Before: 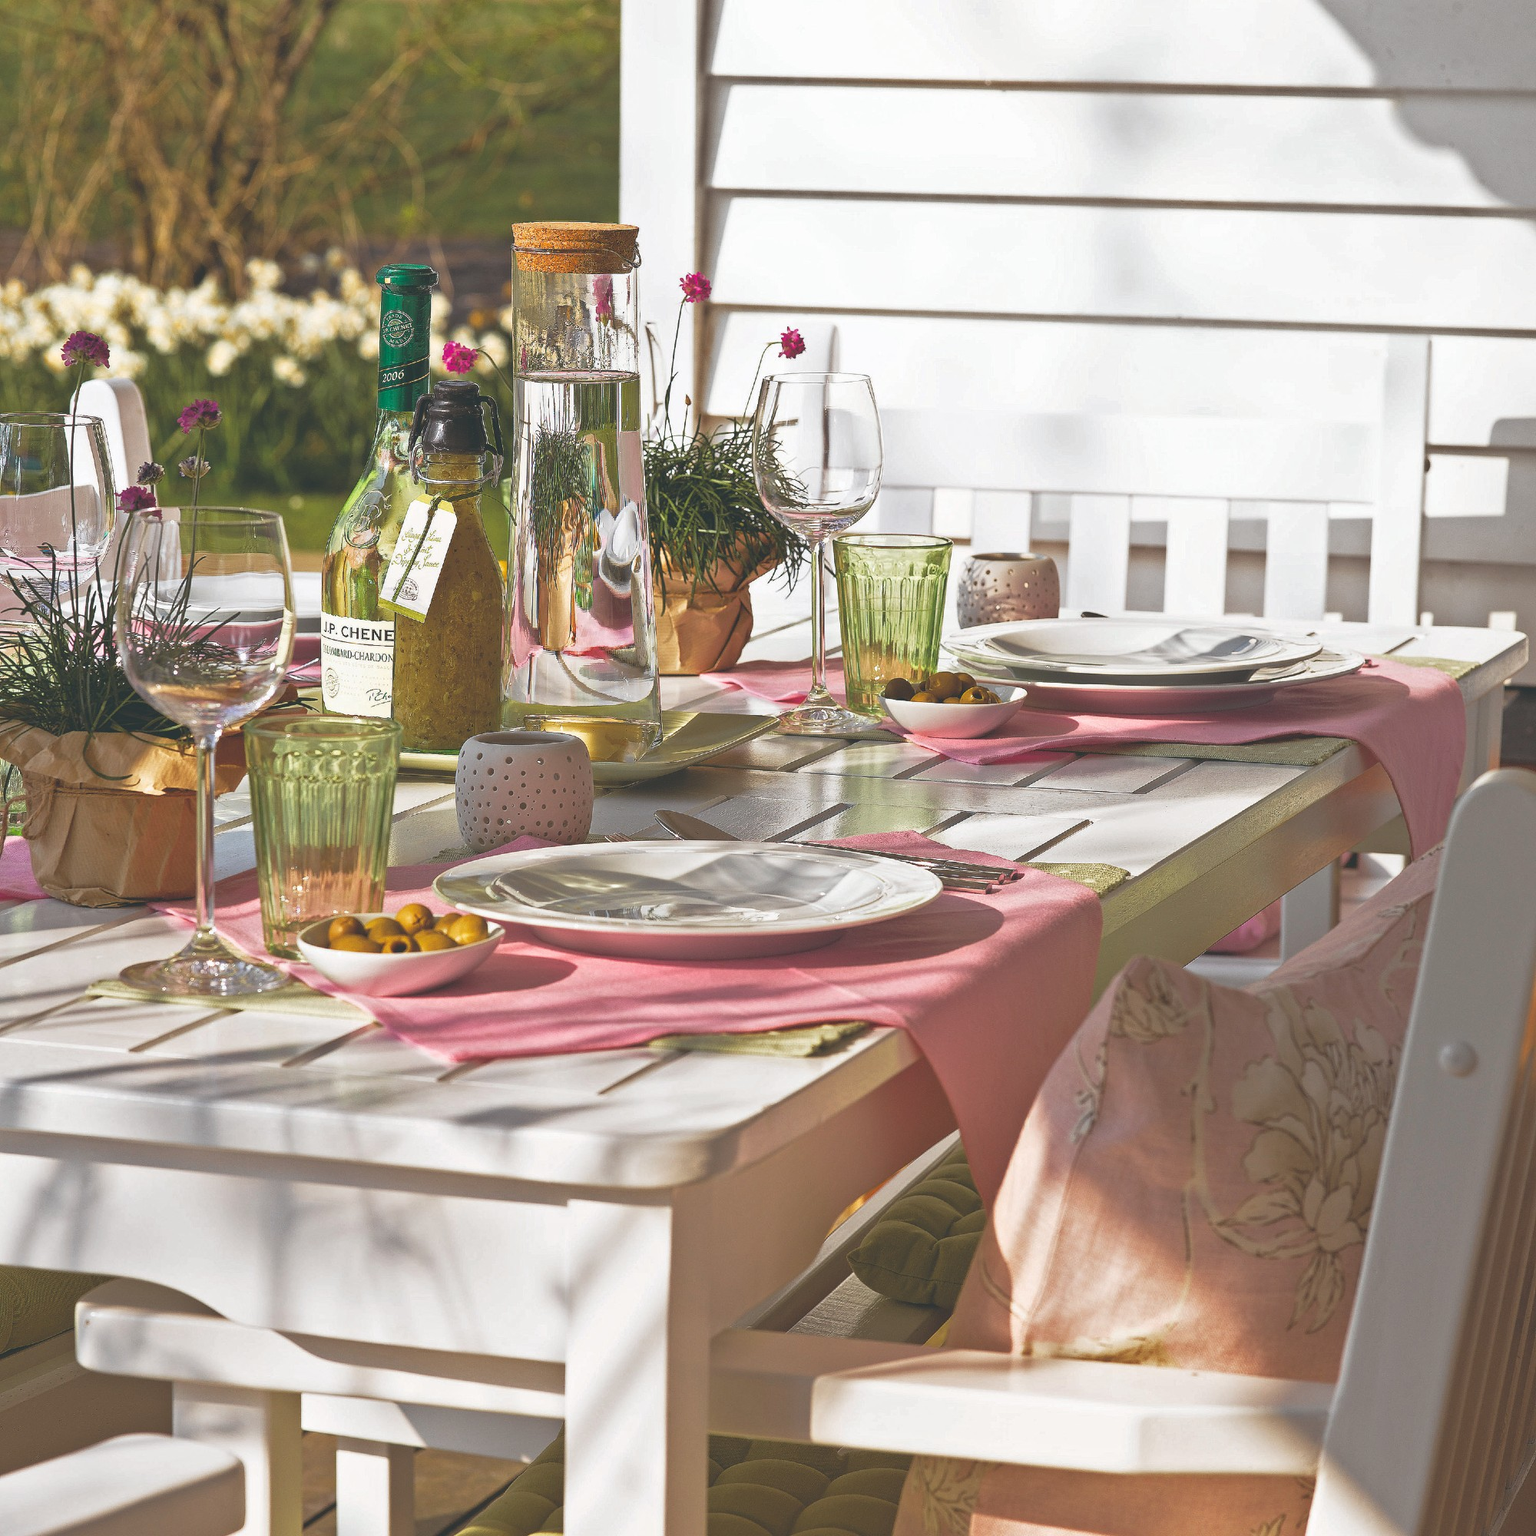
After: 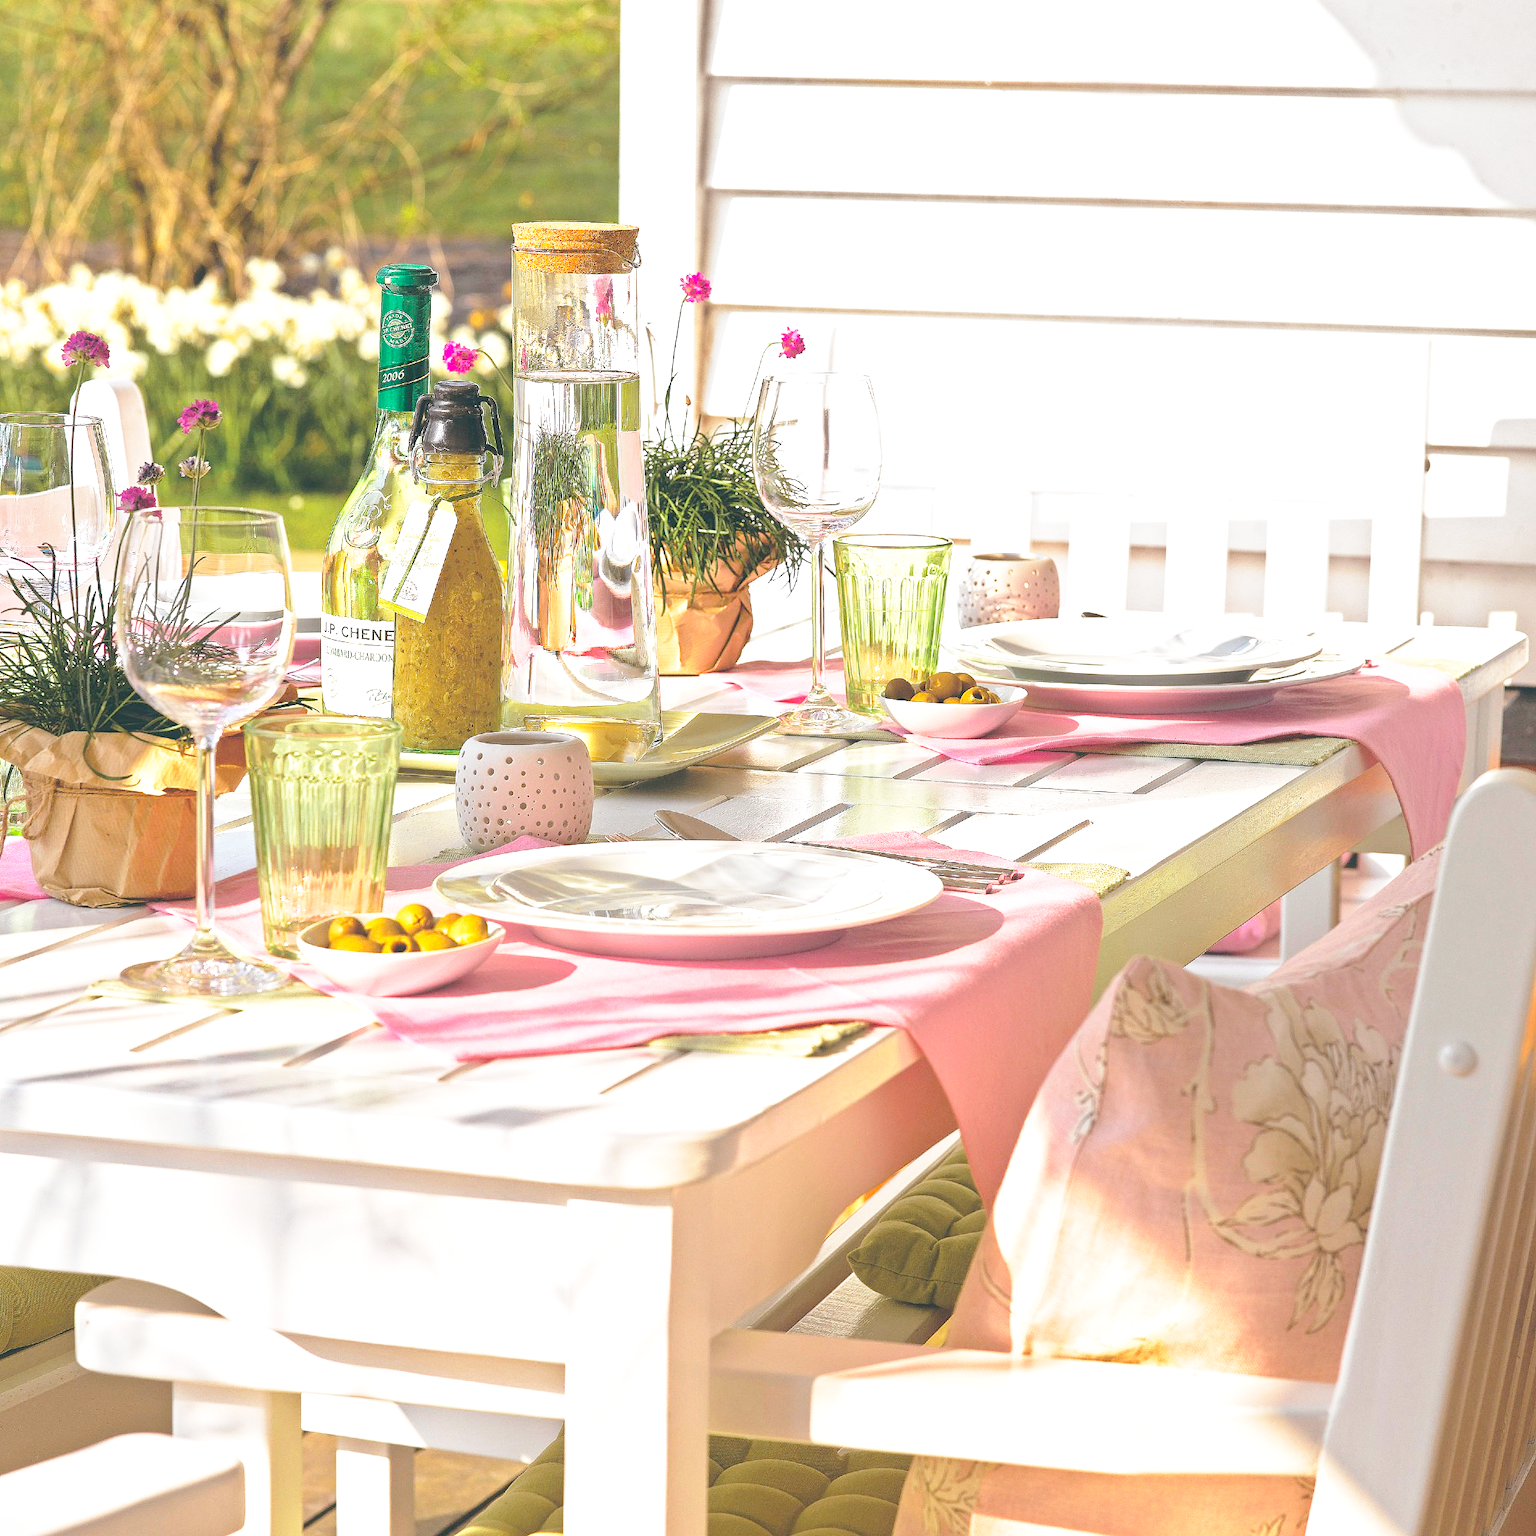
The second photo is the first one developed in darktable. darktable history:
contrast brightness saturation: contrast 0.08, saturation 0.201
tone equalizer: -8 EV -0.728 EV, -7 EV -0.709 EV, -6 EV -0.589 EV, -5 EV -0.364 EV, -3 EV 0.376 EV, -2 EV 0.6 EV, -1 EV 0.695 EV, +0 EV 0.732 EV
base curve: curves: ch0 [(0, 0) (0.028, 0.03) (0.121, 0.232) (0.46, 0.748) (0.859, 0.968) (1, 1)], preserve colors none
